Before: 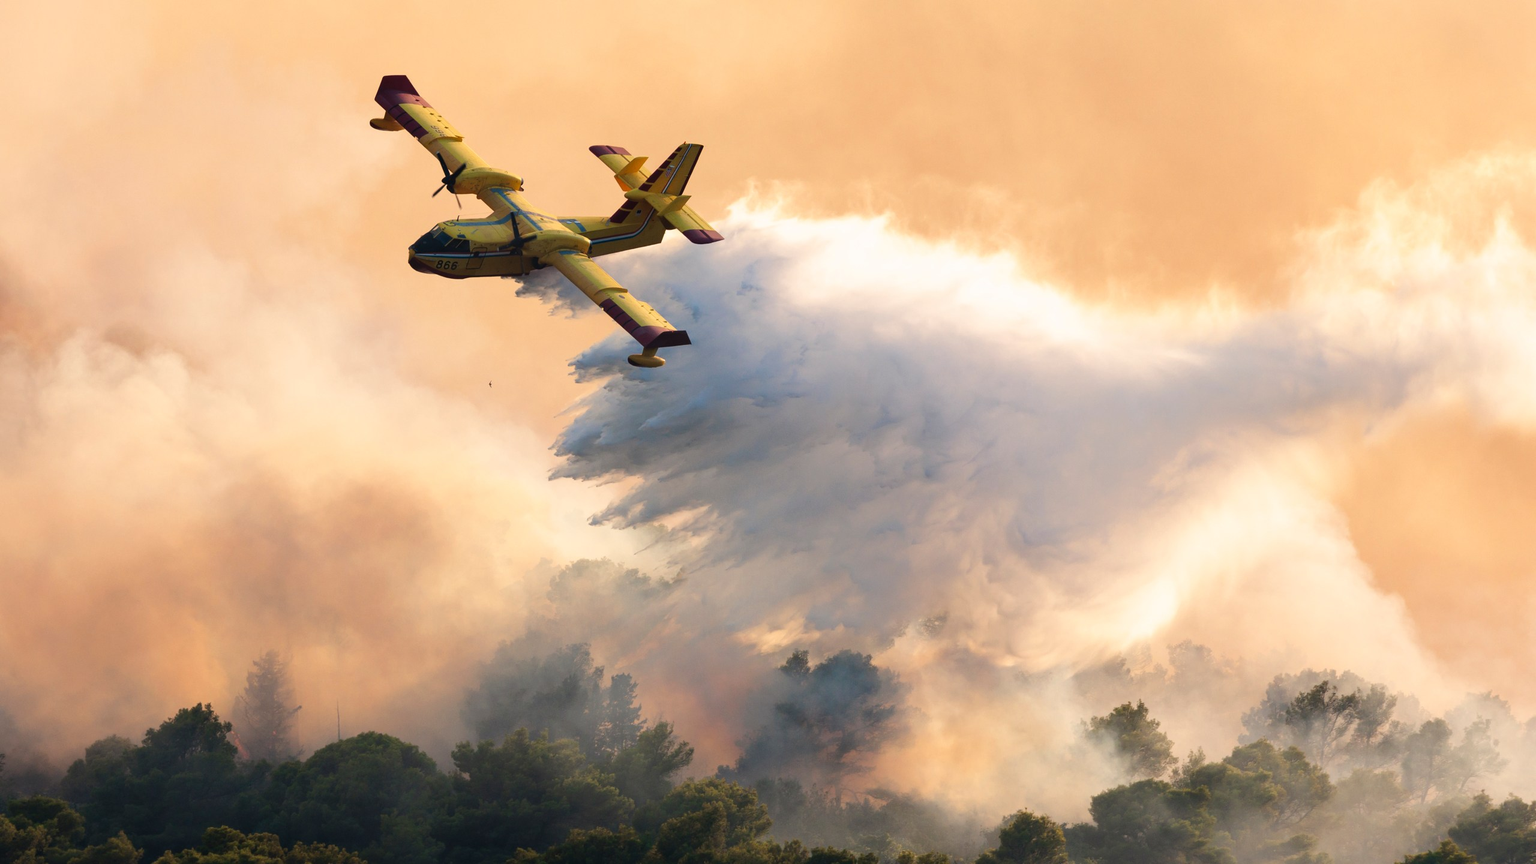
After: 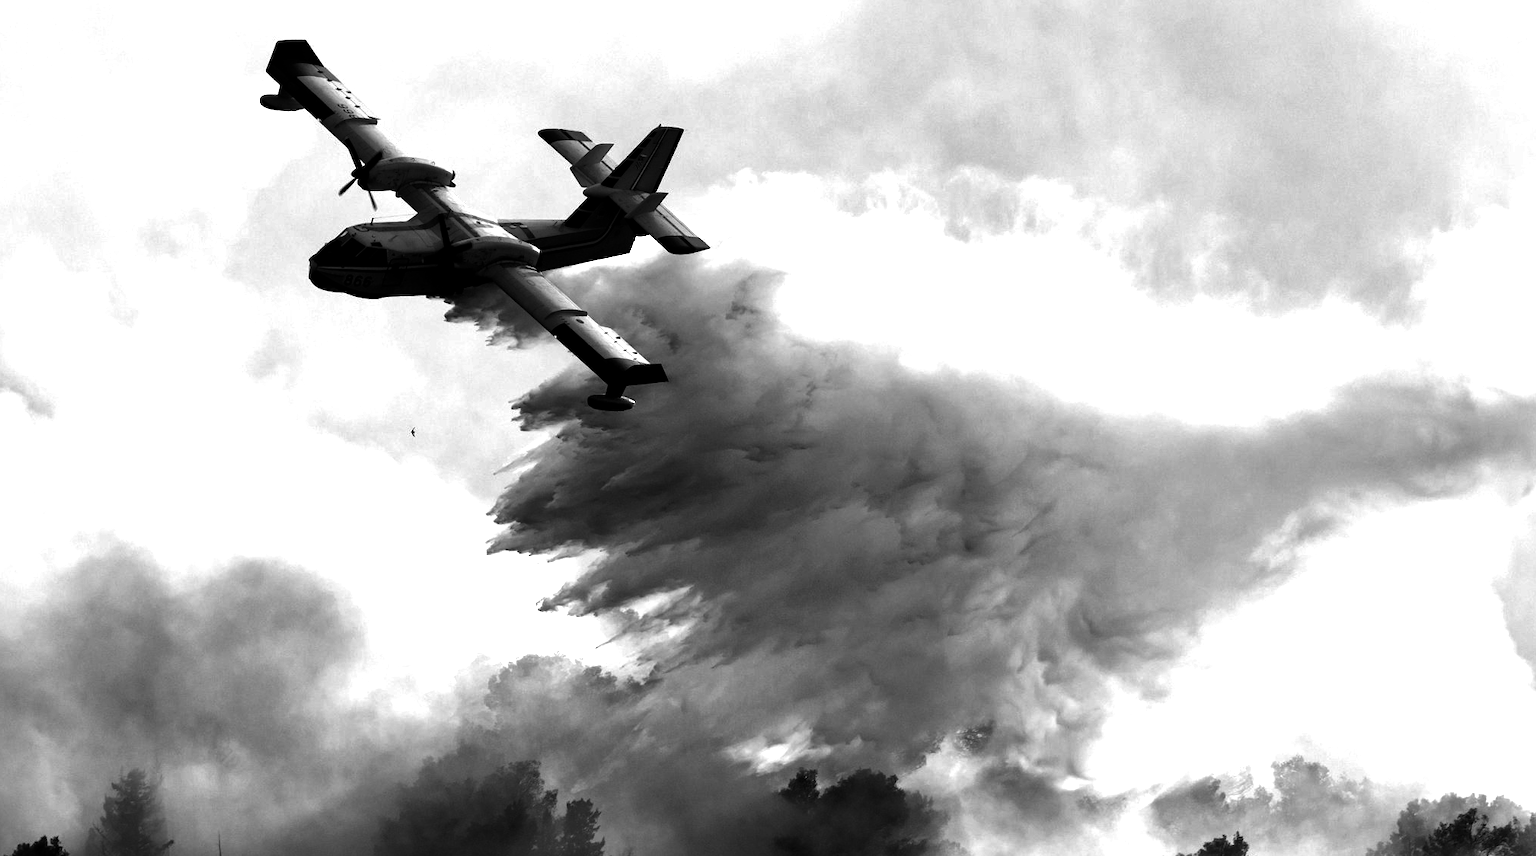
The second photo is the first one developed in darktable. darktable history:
crop and rotate: left 10.77%, top 5.1%, right 10.41%, bottom 16.76%
local contrast: mode bilateral grid, contrast 20, coarseness 50, detail 132%, midtone range 0.2
contrast brightness saturation: contrast 0.02, brightness -1, saturation -1
white balance: red 1.042, blue 1.17
exposure: exposure 0.564 EV, compensate highlight preservation false
monochrome: on, module defaults
